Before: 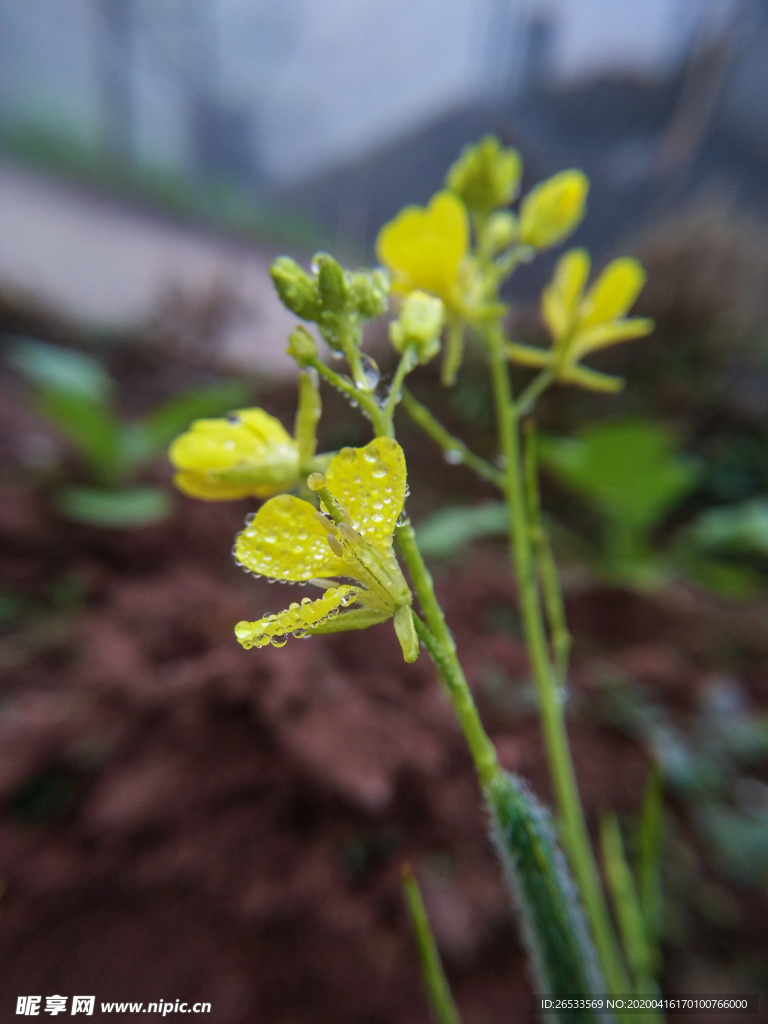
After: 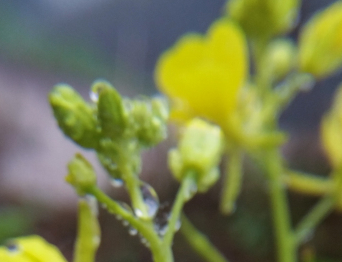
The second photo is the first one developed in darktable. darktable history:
crop: left 28.787%, top 16.853%, right 26.625%, bottom 57.489%
